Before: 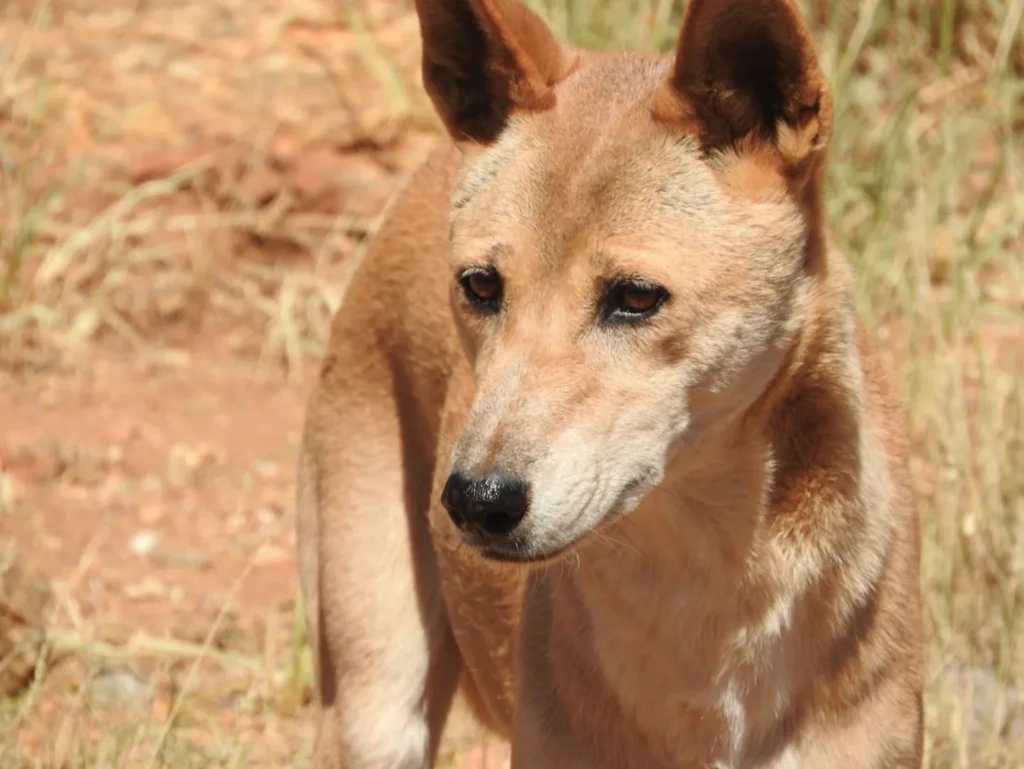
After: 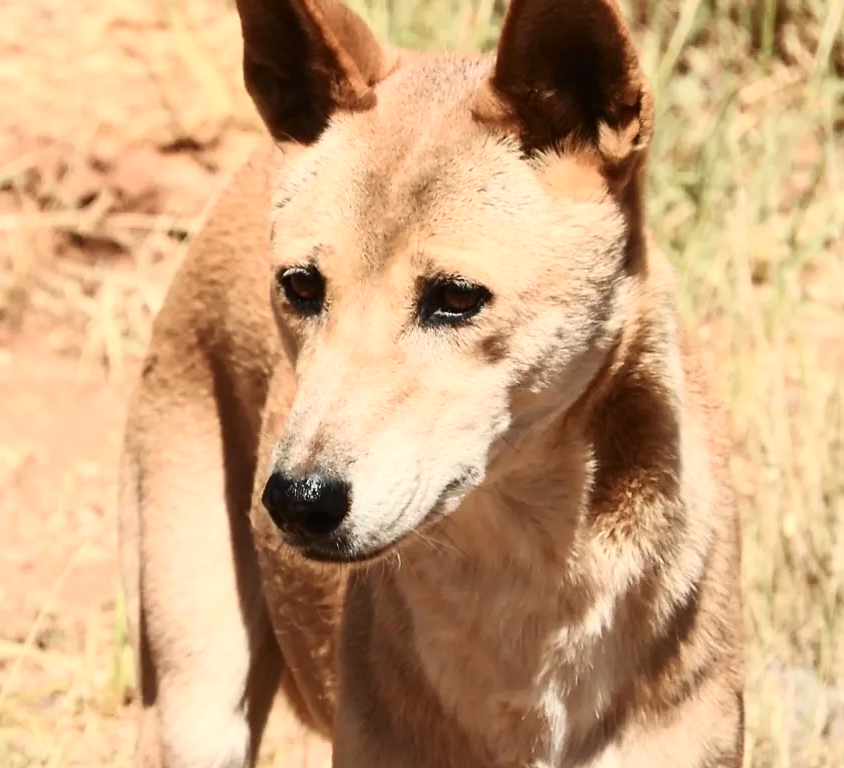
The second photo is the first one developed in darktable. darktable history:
crop: left 17.561%, bottom 0.023%
sharpen: radius 1.49, amount 0.401, threshold 1.672
contrast brightness saturation: contrast 0.384, brightness 0.102
